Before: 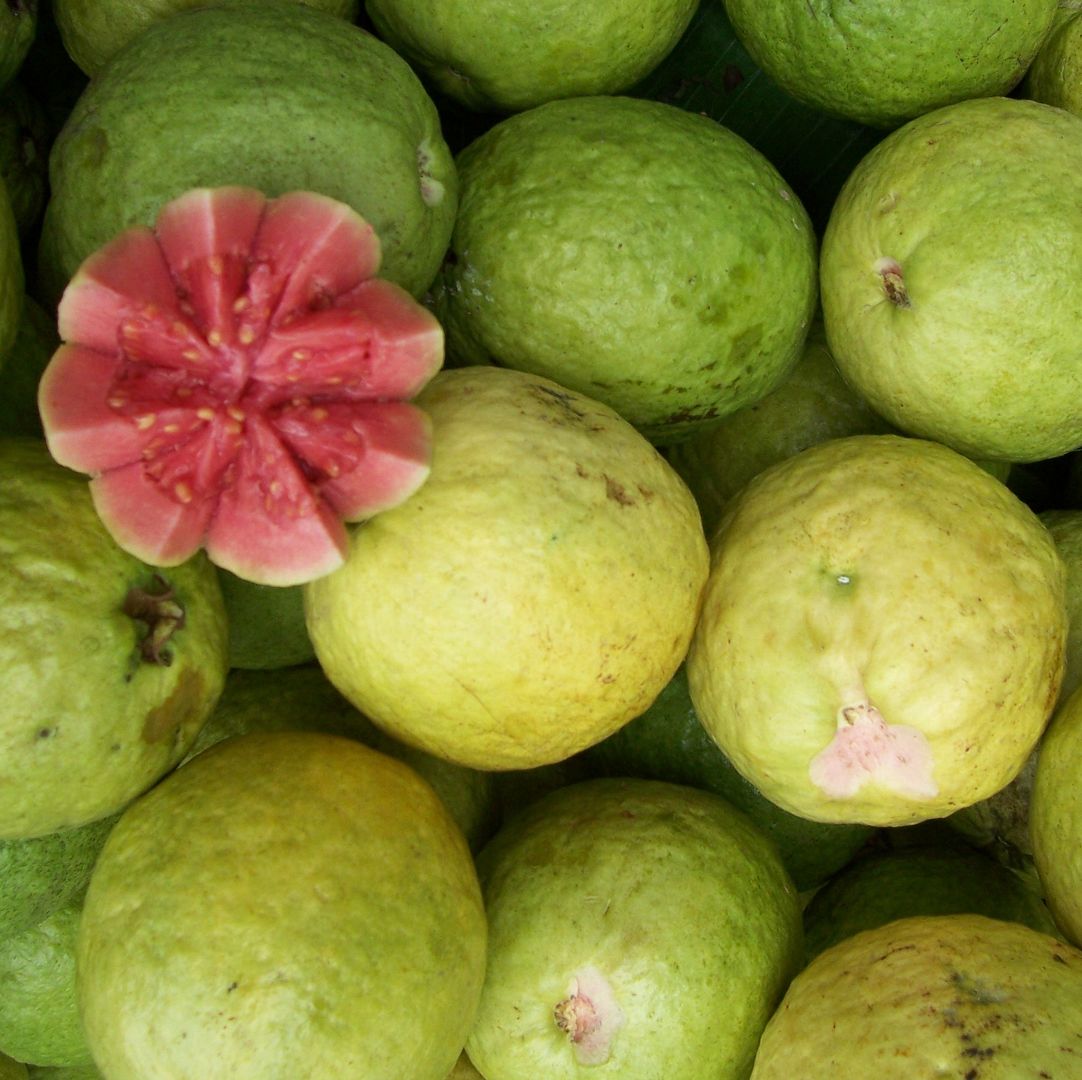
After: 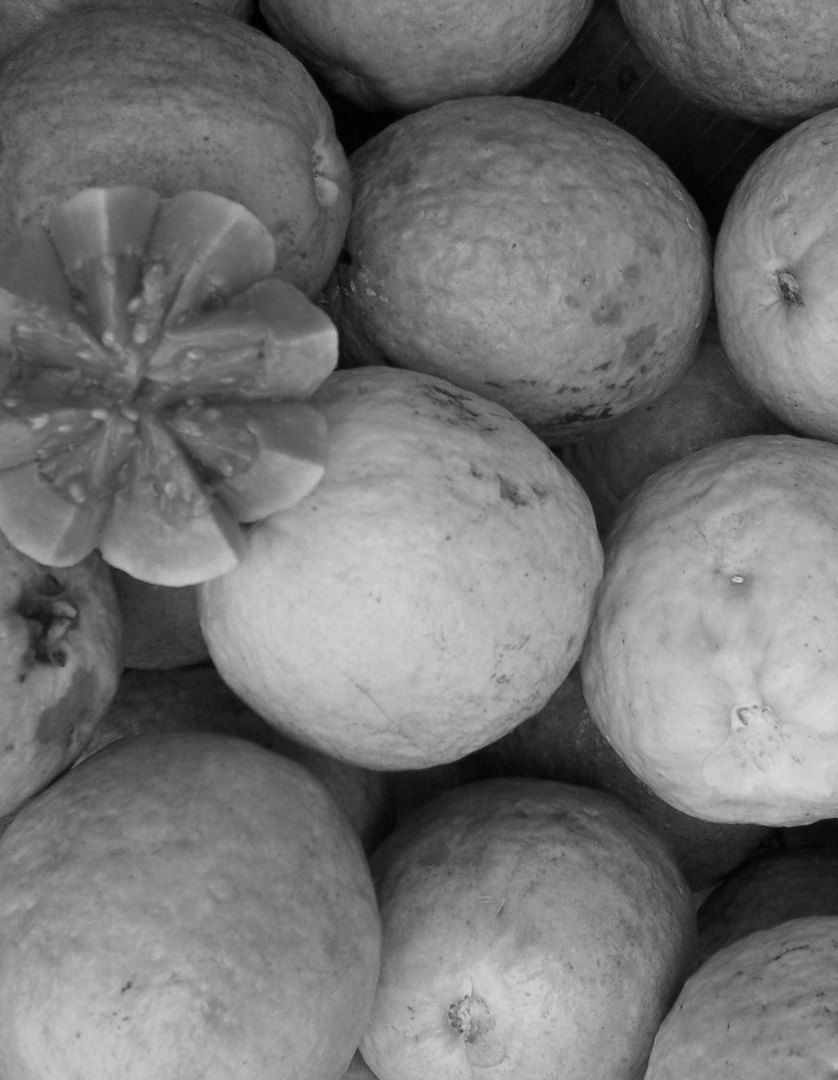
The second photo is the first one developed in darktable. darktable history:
crop: left 9.88%, right 12.664%
monochrome: a 14.95, b -89.96
